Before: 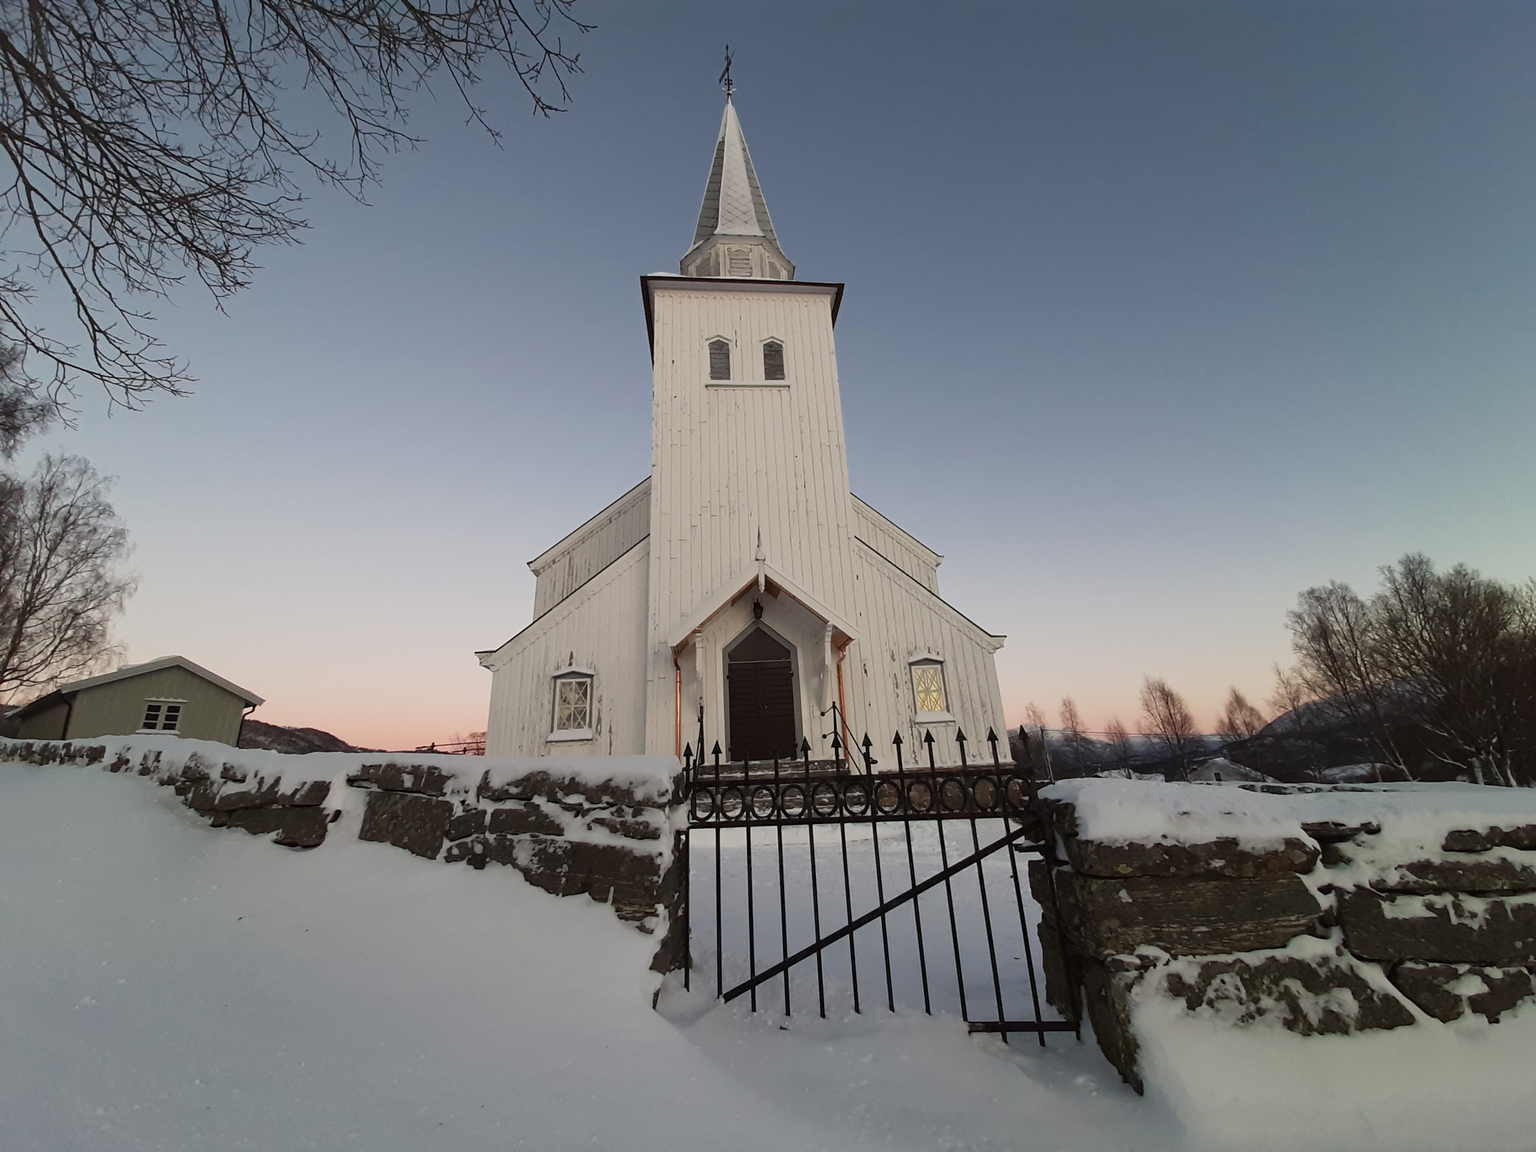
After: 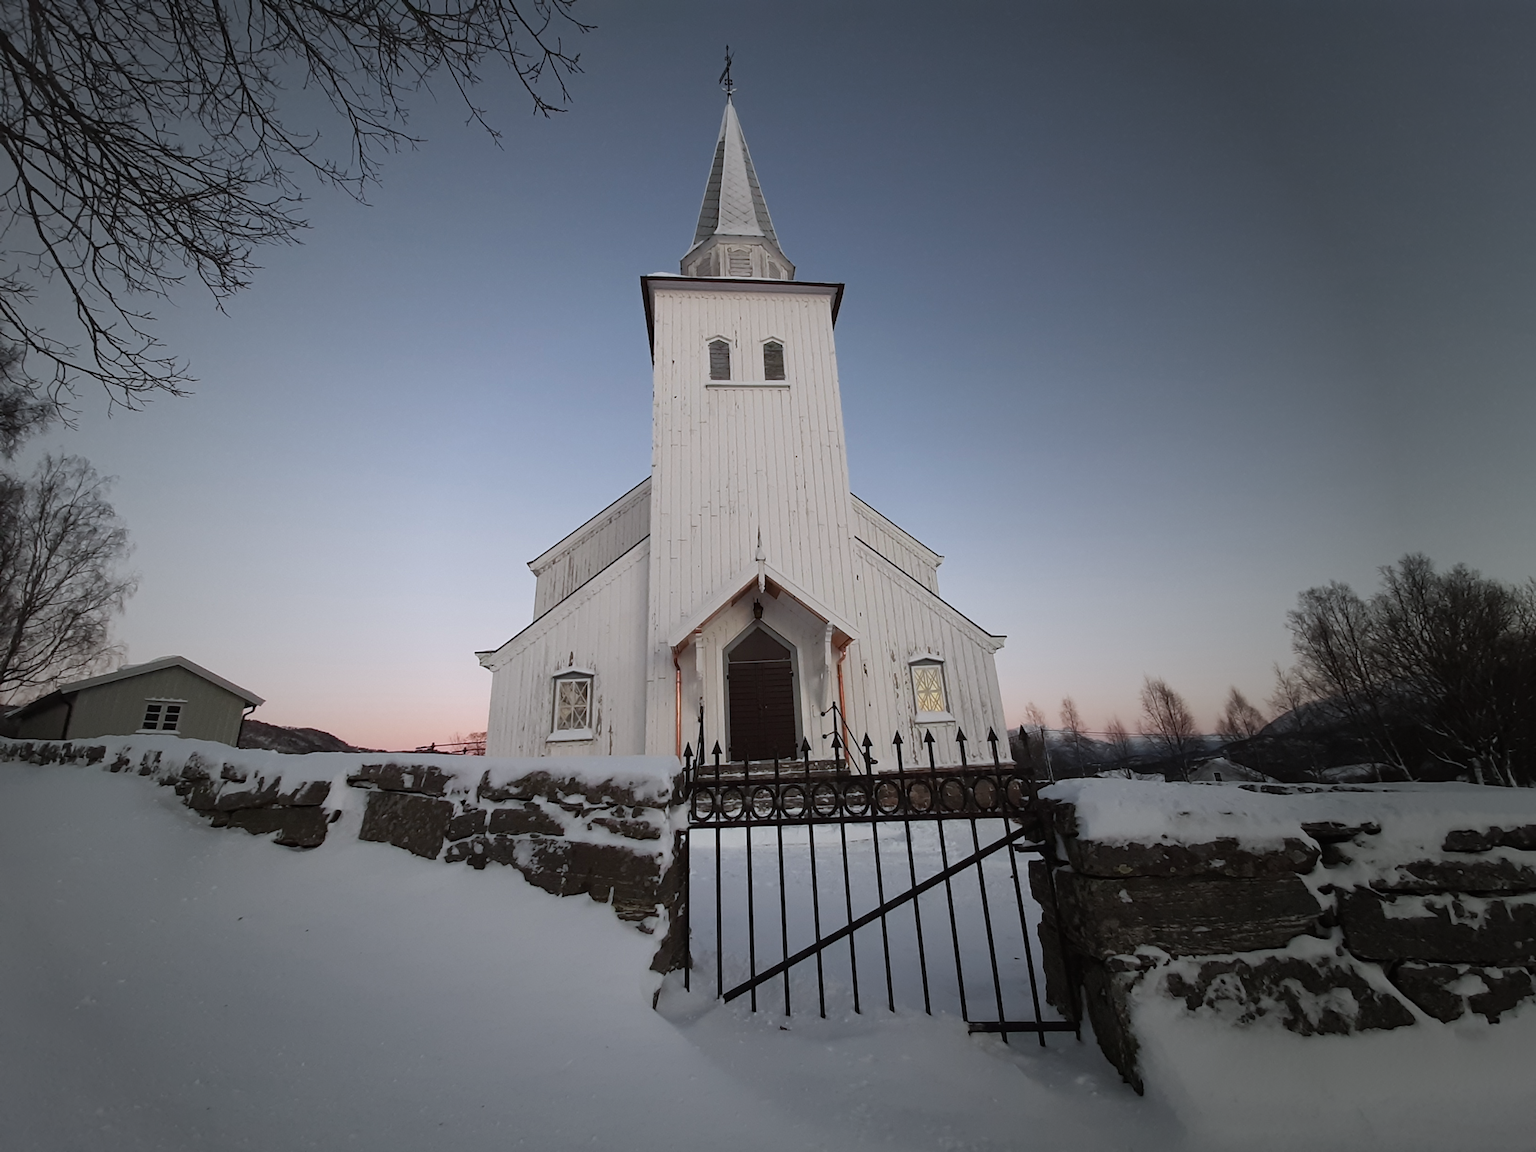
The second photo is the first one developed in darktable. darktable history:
tone equalizer: on, module defaults
color correction: highlights a* -0.772, highlights b* -8.92
vignetting: fall-off start 33.76%, fall-off radius 64.94%, brightness -0.575, center (-0.12, -0.002), width/height ratio 0.959
